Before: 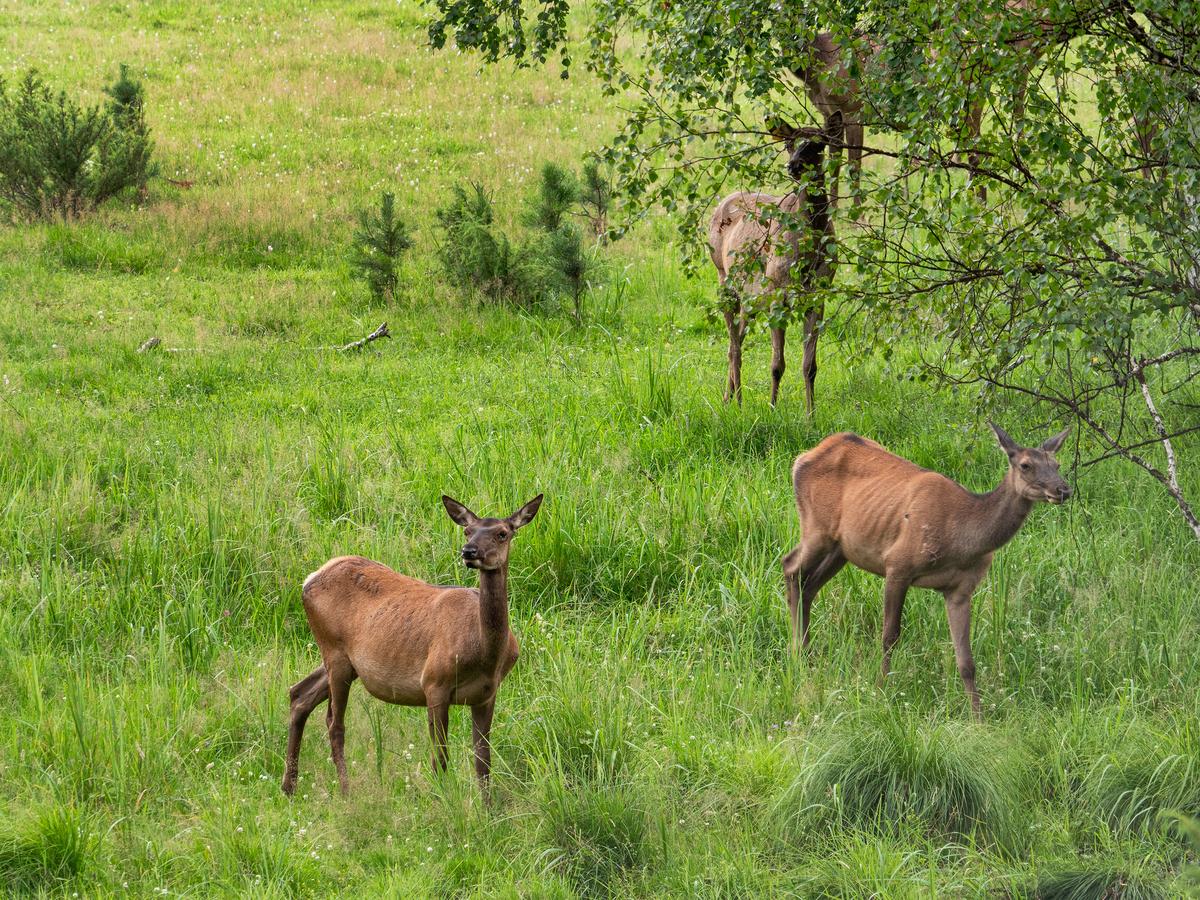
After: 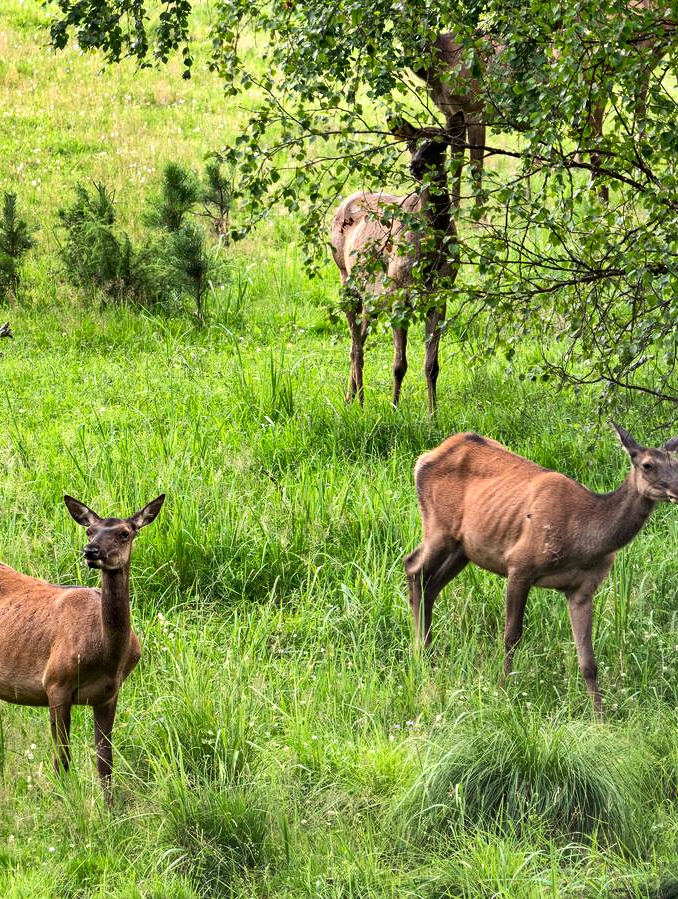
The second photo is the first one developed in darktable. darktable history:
crop: left 31.5%, top 0.022%, right 11.968%
tone equalizer: -8 EV -0.777 EV, -7 EV -0.731 EV, -6 EV -0.61 EV, -5 EV -0.379 EV, -3 EV 0.37 EV, -2 EV 0.6 EV, -1 EV 0.689 EV, +0 EV 0.76 EV, edges refinement/feathering 500, mask exposure compensation -1.57 EV, preserve details no
haze removal: adaptive false
